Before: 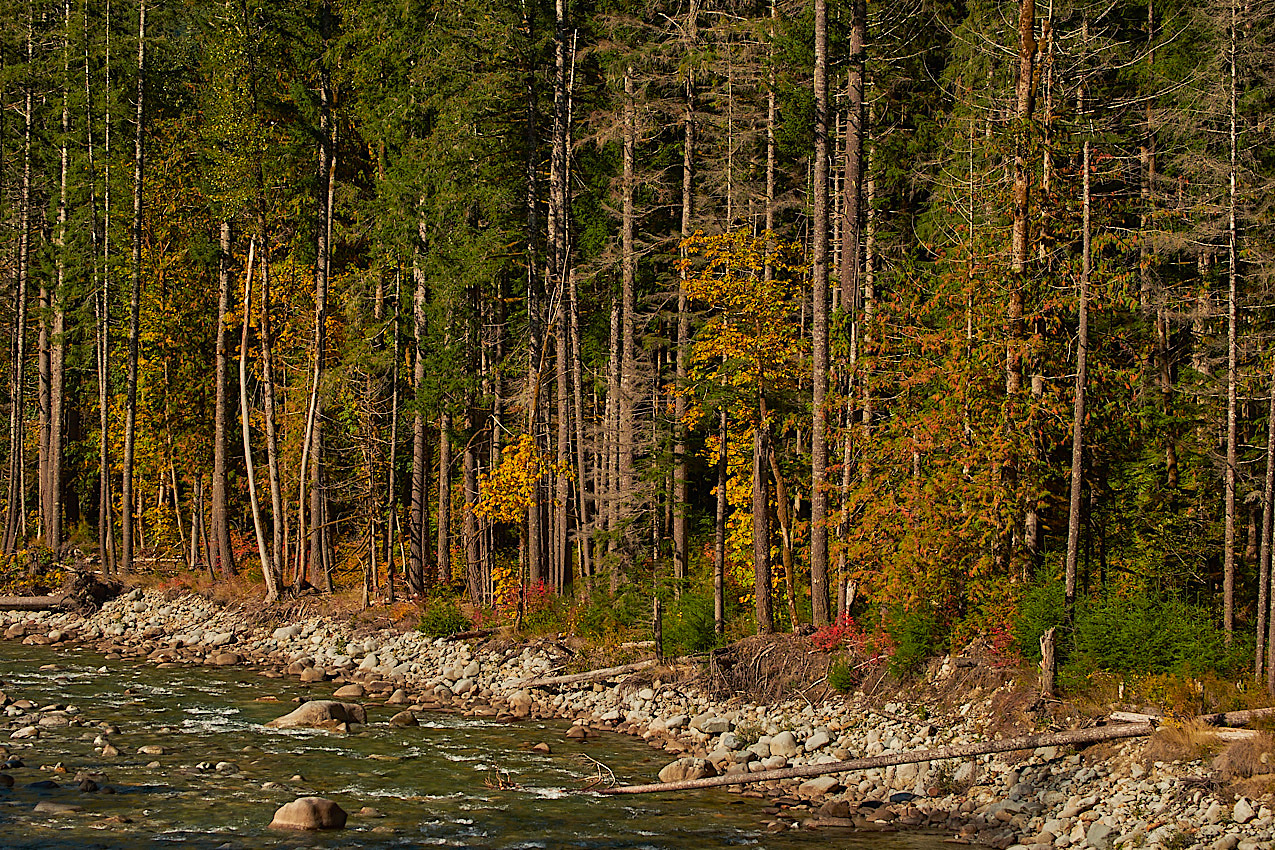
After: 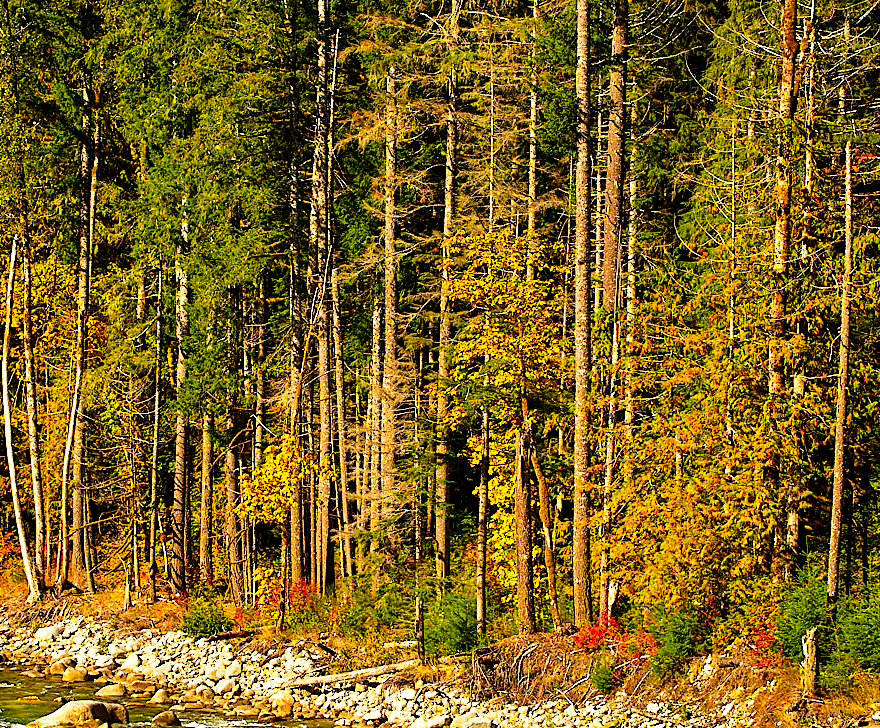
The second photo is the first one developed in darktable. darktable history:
color balance rgb: global offset › luminance -0.511%, perceptual saturation grading › global saturation 25.795%, perceptual brilliance grading › global brilliance 25.829%, global vibrance 20%
crop: left 18.691%, right 12.245%, bottom 14.253%
base curve: curves: ch0 [(0, 0) (0.028, 0.03) (0.121, 0.232) (0.46, 0.748) (0.859, 0.968) (1, 1)], preserve colors none
